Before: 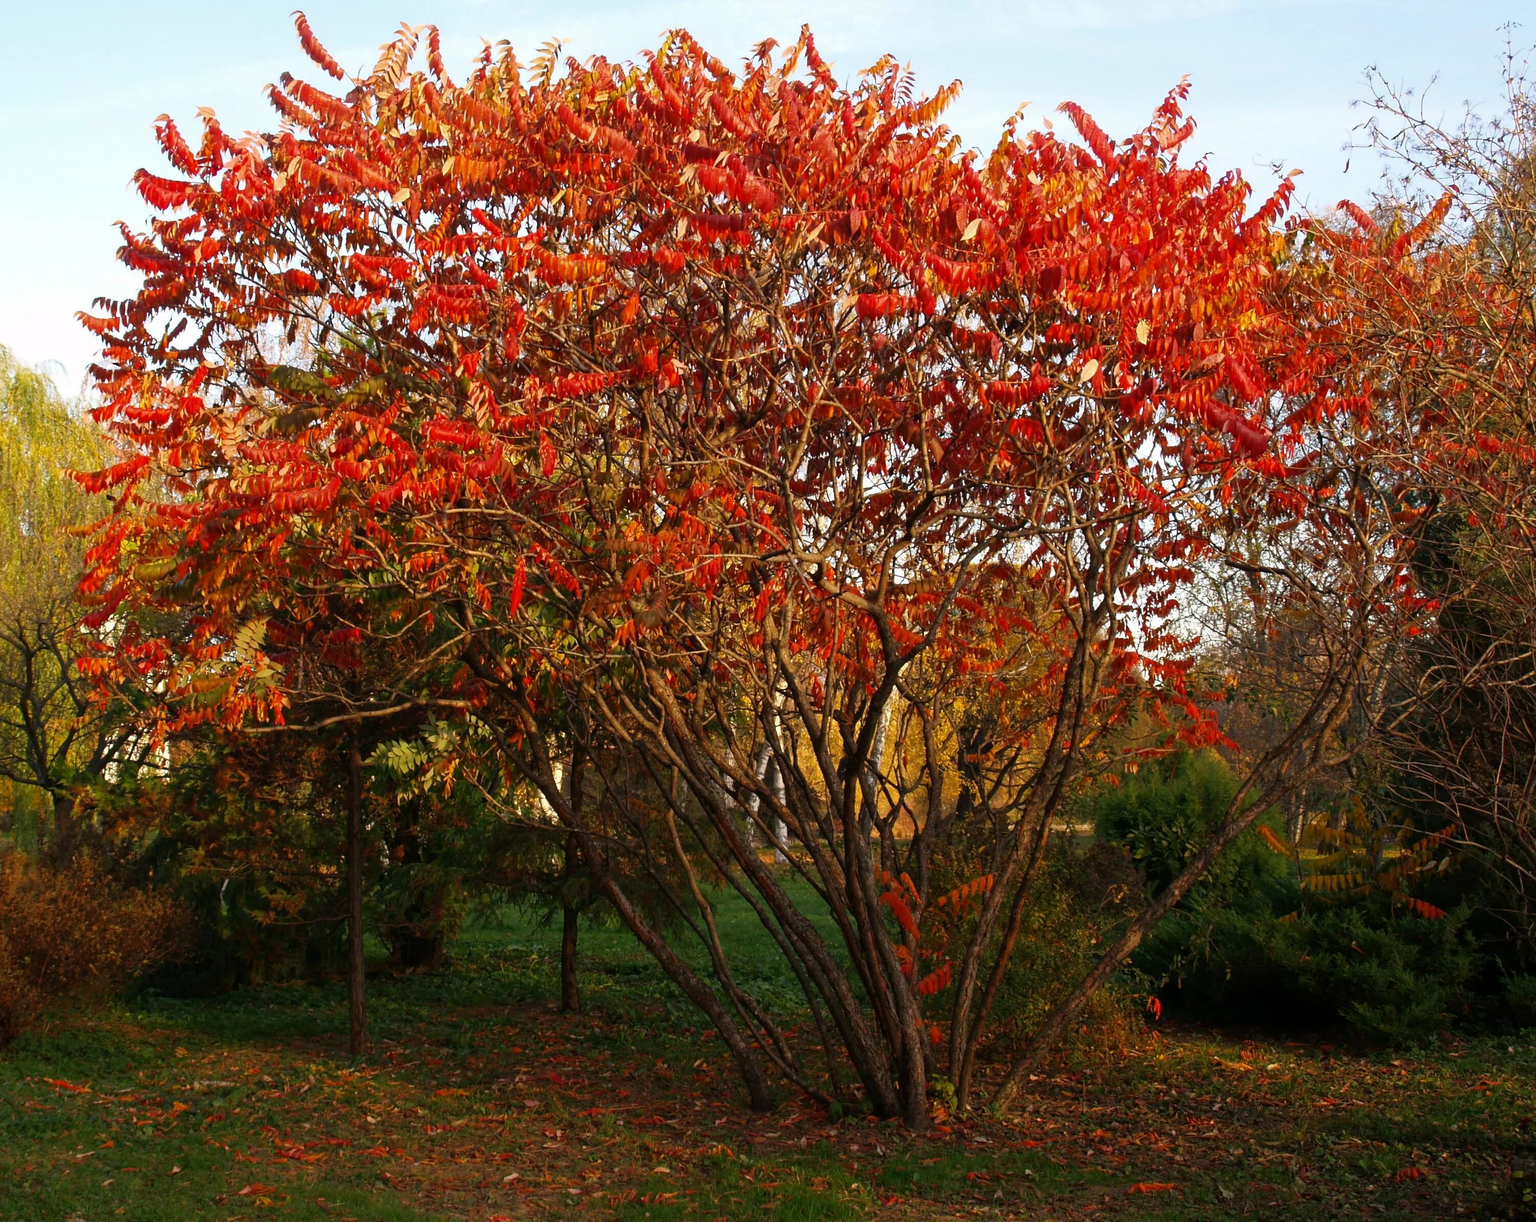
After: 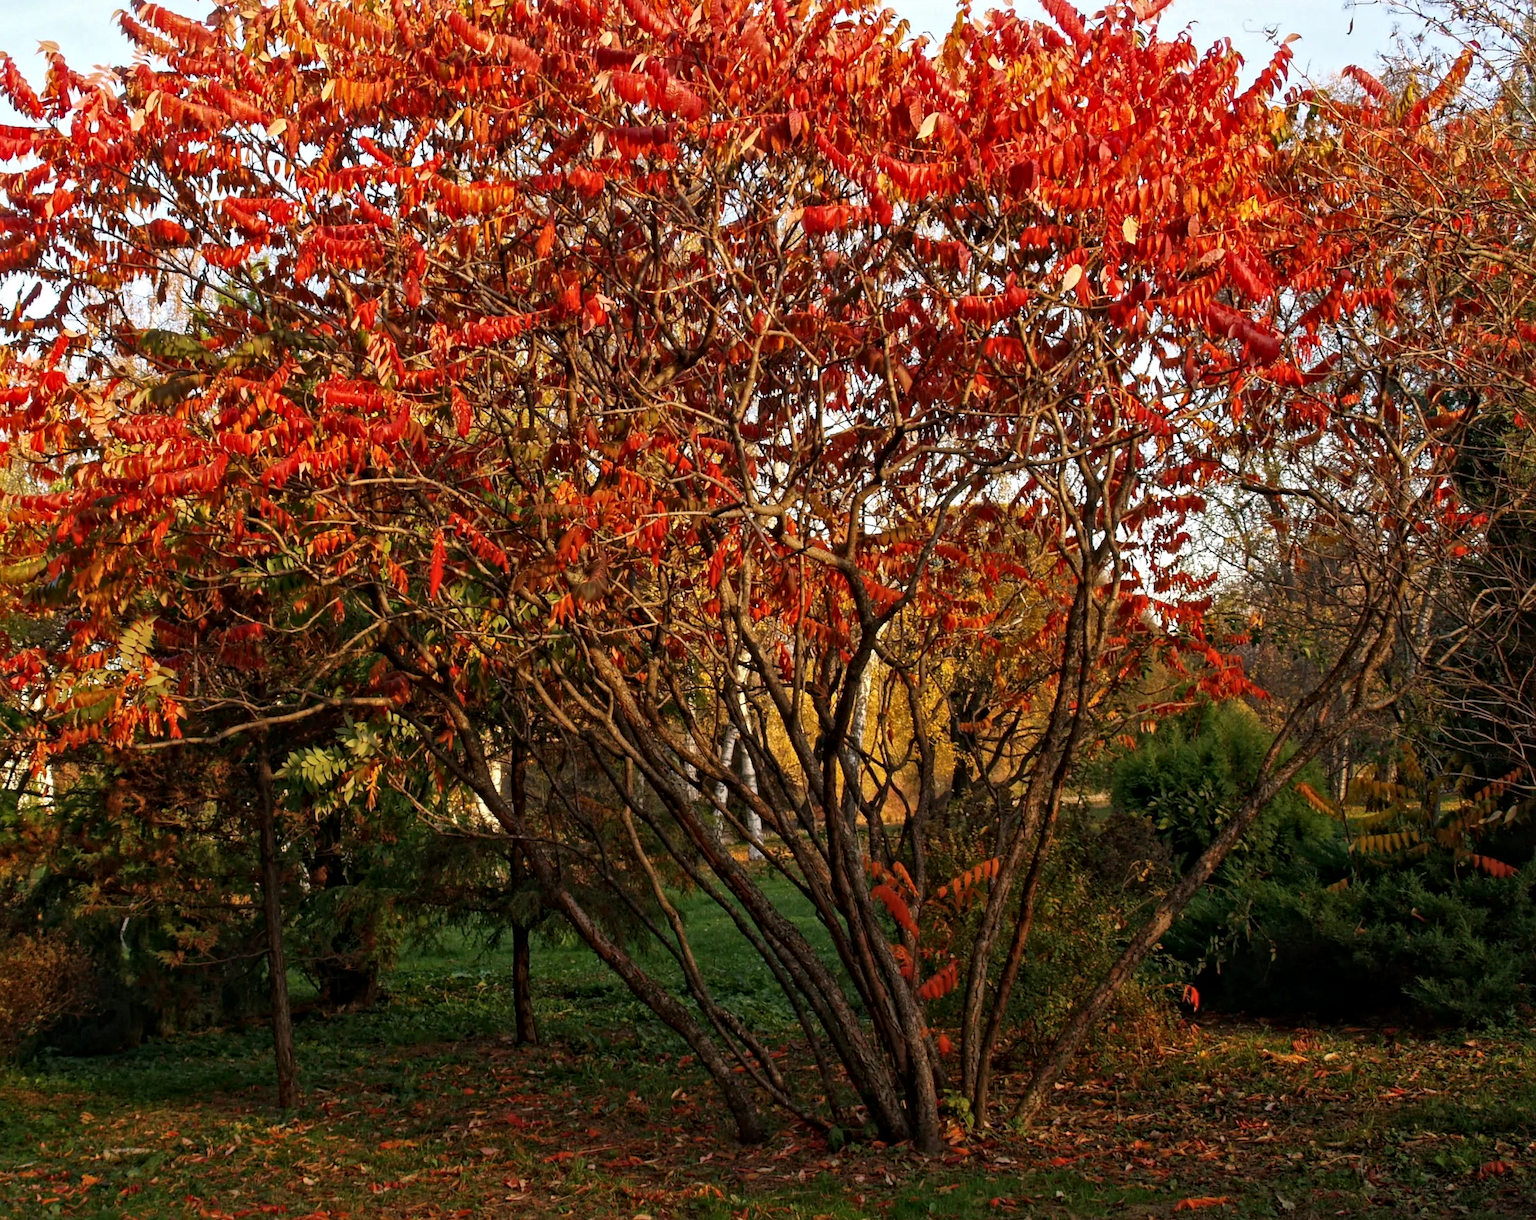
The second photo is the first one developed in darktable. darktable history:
crop and rotate: angle 3.58°, left 5.569%, top 5.677%
local contrast: mode bilateral grid, contrast 20, coarseness 20, detail 150%, midtone range 0.2
